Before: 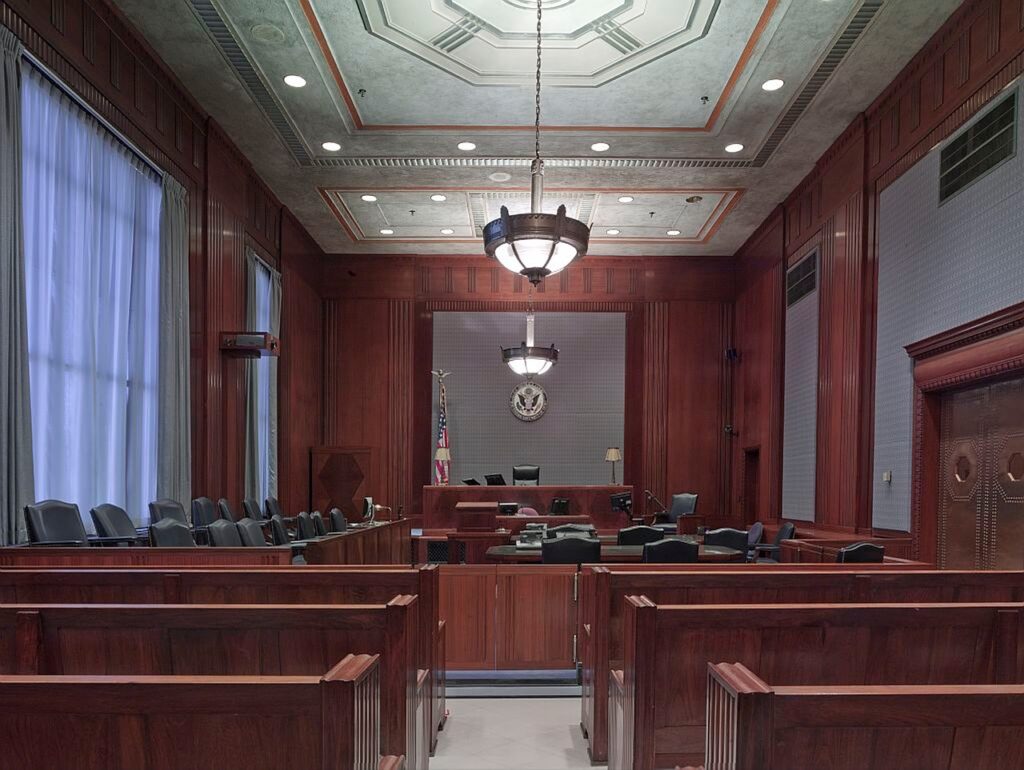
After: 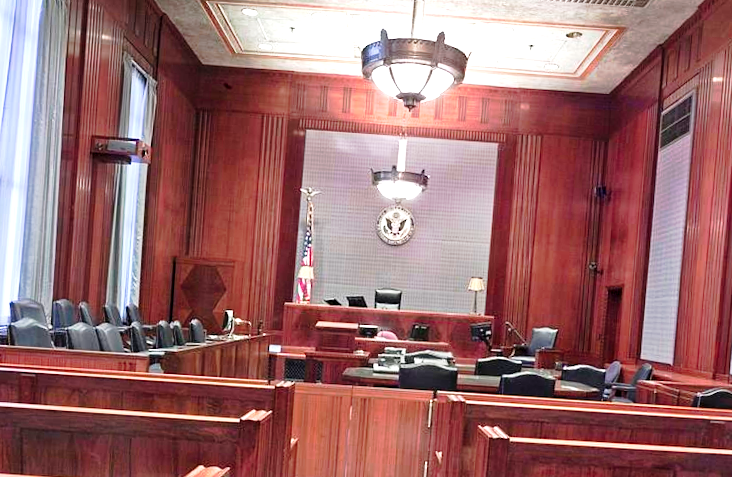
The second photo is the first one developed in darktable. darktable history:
crop and rotate: angle -3.82°, left 9.77%, top 20.769%, right 12.461%, bottom 11.898%
tone curve: curves: ch0 [(0, 0) (0.139, 0.081) (0.304, 0.259) (0.502, 0.505) (0.683, 0.676) (0.761, 0.773) (0.858, 0.858) (0.987, 0.945)]; ch1 [(0, 0) (0.172, 0.123) (0.304, 0.288) (0.414, 0.44) (0.472, 0.473) (0.502, 0.508) (0.54, 0.543) (0.583, 0.601) (0.638, 0.654) (0.741, 0.783) (1, 1)]; ch2 [(0, 0) (0.411, 0.424) (0.485, 0.476) (0.502, 0.502) (0.557, 0.54) (0.631, 0.576) (1, 1)], preserve colors none
exposure: black level correction 0.002, exposure 1.991 EV, compensate exposure bias true, compensate highlight preservation false
tone equalizer: mask exposure compensation -0.505 EV
